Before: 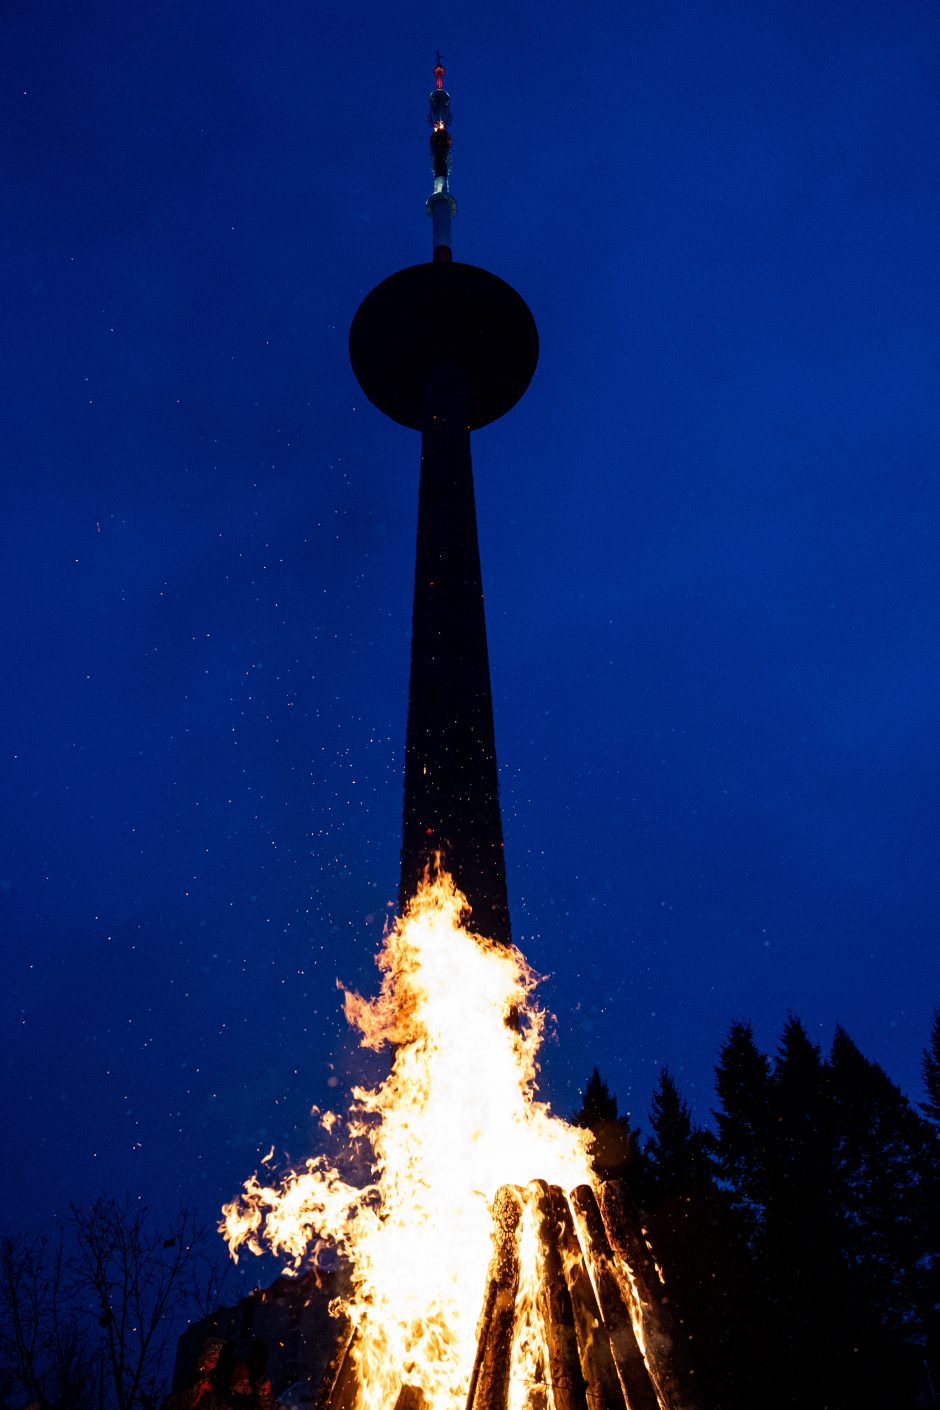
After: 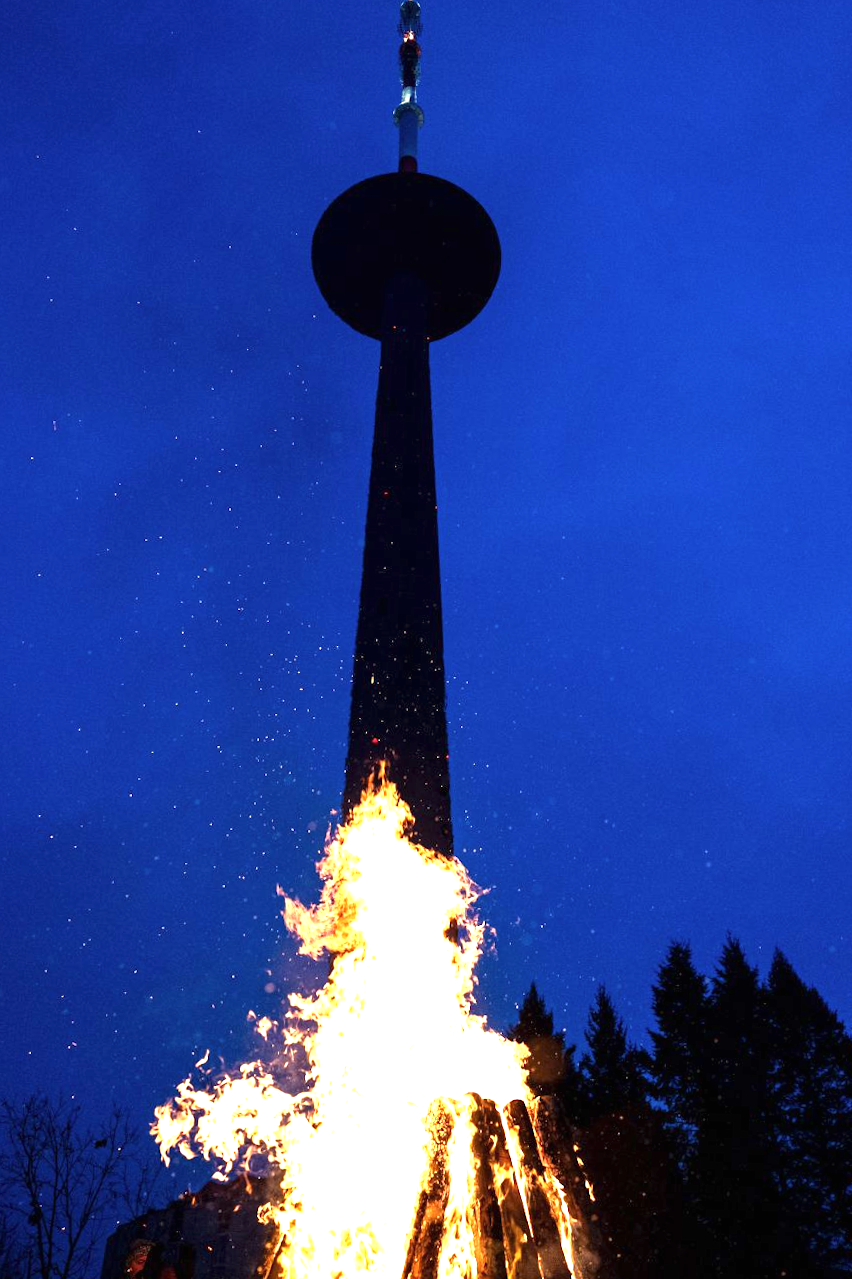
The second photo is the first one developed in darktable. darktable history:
exposure: black level correction 0, exposure 1.3 EV, compensate highlight preservation false
contrast brightness saturation: saturation -0.04
crop and rotate: angle -1.96°, left 3.097%, top 4.154%, right 1.586%, bottom 0.529%
